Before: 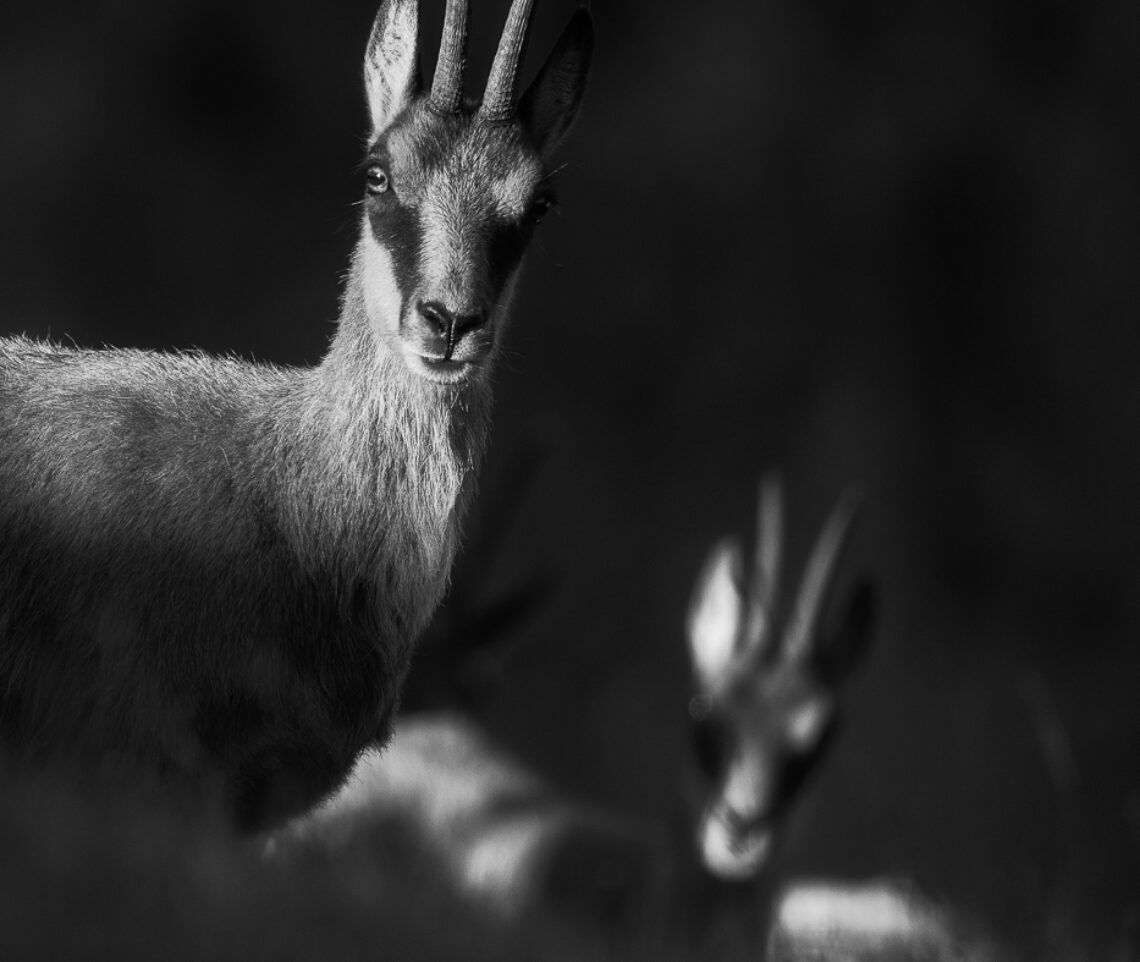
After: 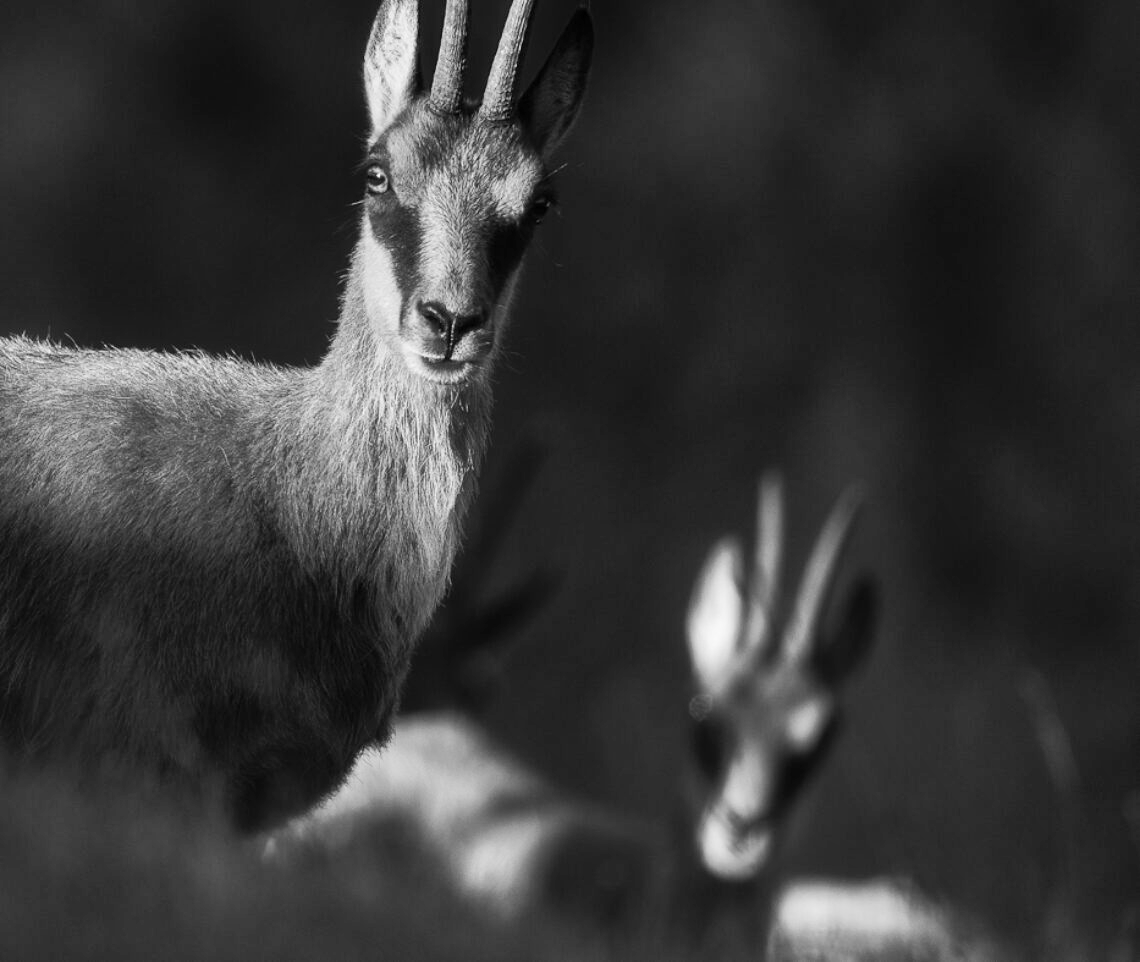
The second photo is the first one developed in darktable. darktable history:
shadows and highlights: shadows 51.93, highlights -28.52, highlights color adjustment 78.84%, soften with gaussian
exposure: exposure 0.128 EV, compensate highlight preservation false
